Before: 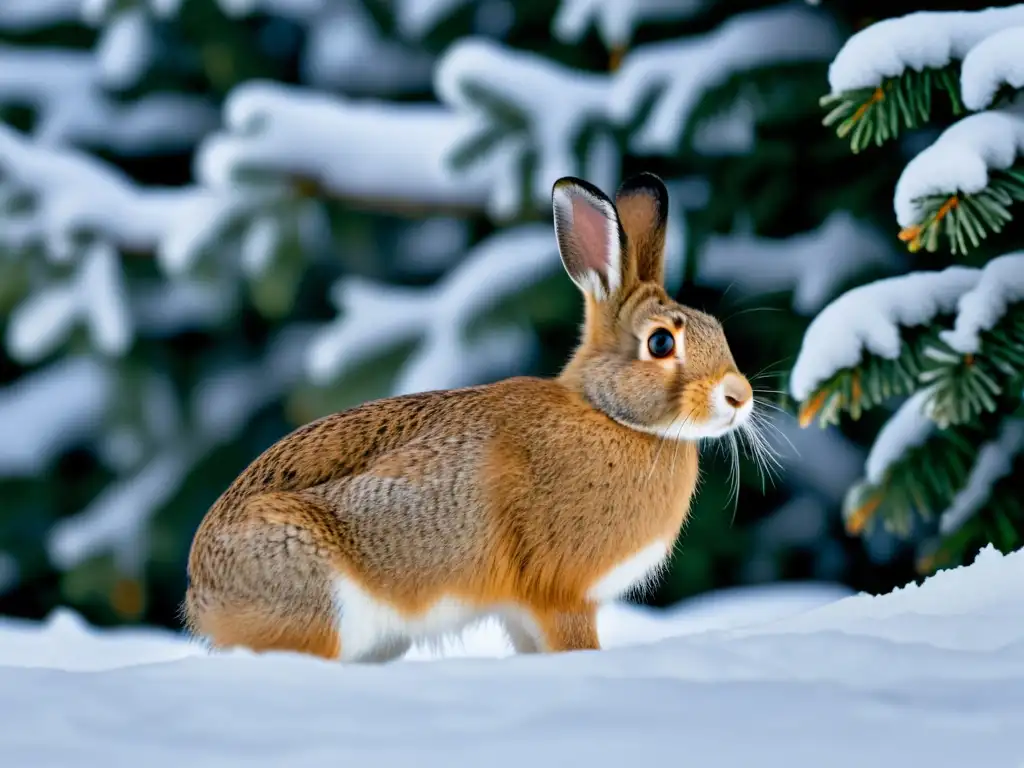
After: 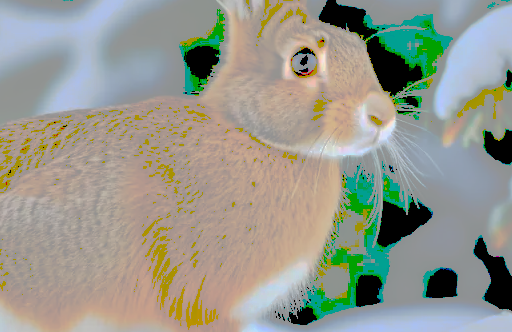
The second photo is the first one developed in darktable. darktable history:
crop: left 34.918%, top 36.661%, right 15.017%, bottom 20.028%
contrast brightness saturation: contrast 0.035, saturation 0.156
shadows and highlights: shadows 25.19, white point adjustment -2.97, highlights -29.91
color balance rgb: global offset › luminance -0.384%, linear chroma grading › shadows 16.497%, perceptual saturation grading › global saturation 18.092%, global vibrance 20%
tone curve: curves: ch0 [(0, 0) (0.003, 0.626) (0.011, 0.626) (0.025, 0.63) (0.044, 0.631) (0.069, 0.632) (0.1, 0.636) (0.136, 0.637) (0.177, 0.641) (0.224, 0.642) (0.277, 0.646) (0.335, 0.649) (0.399, 0.661) (0.468, 0.679) (0.543, 0.702) (0.623, 0.732) (0.709, 0.769) (0.801, 0.804) (0.898, 0.847) (1, 1)], preserve colors none
